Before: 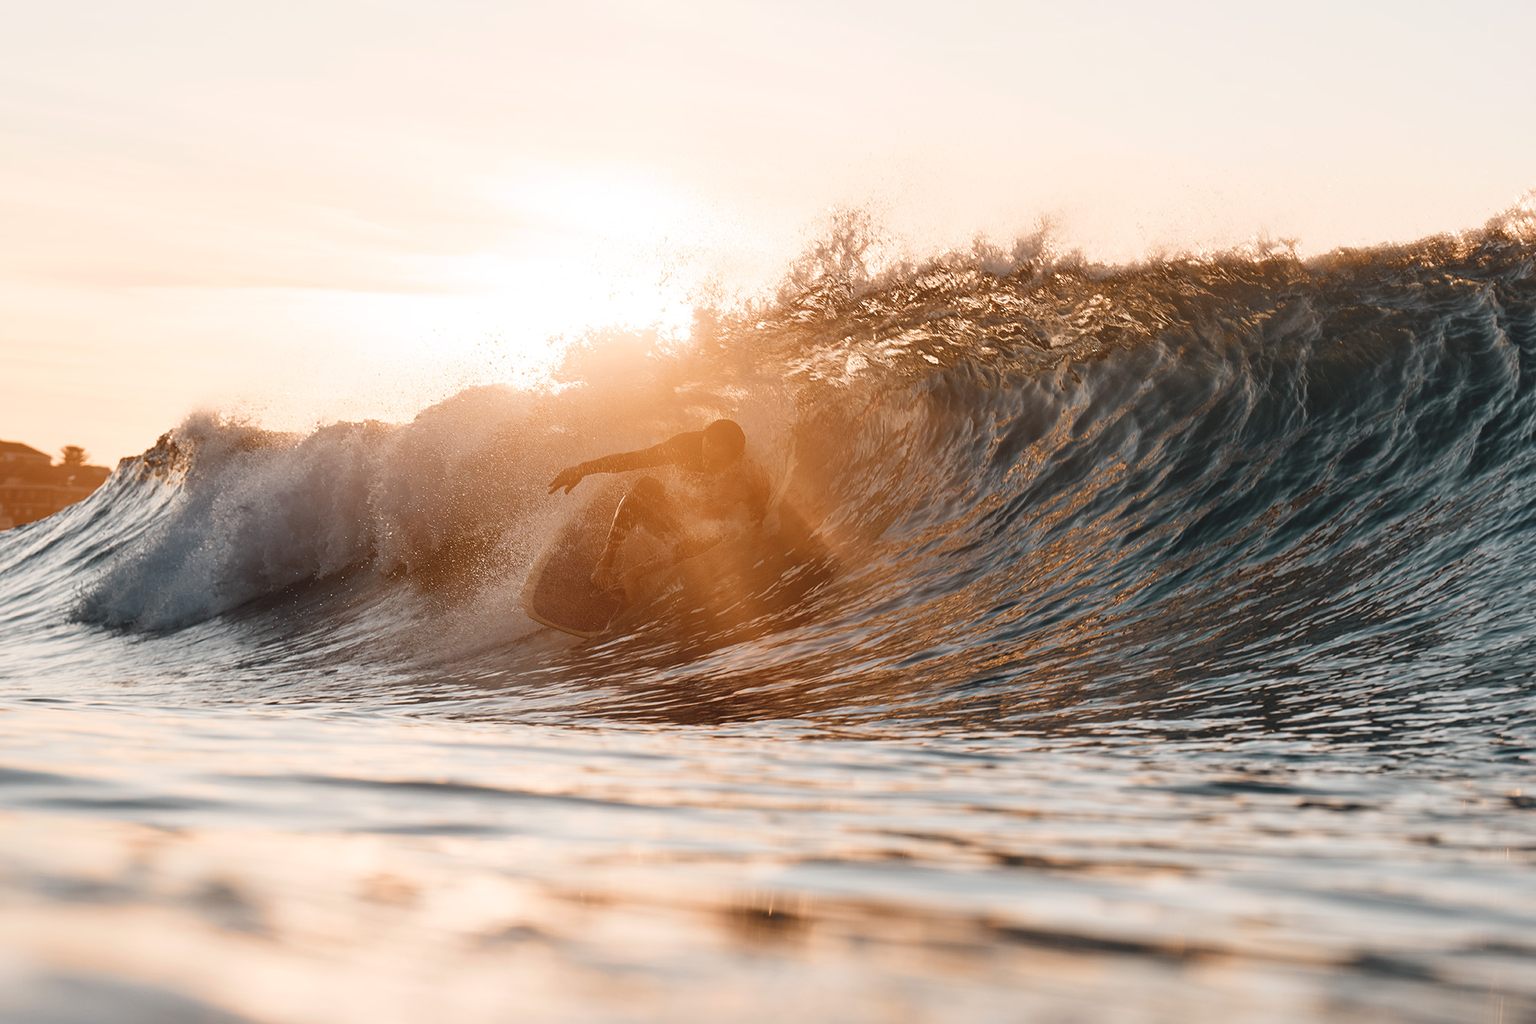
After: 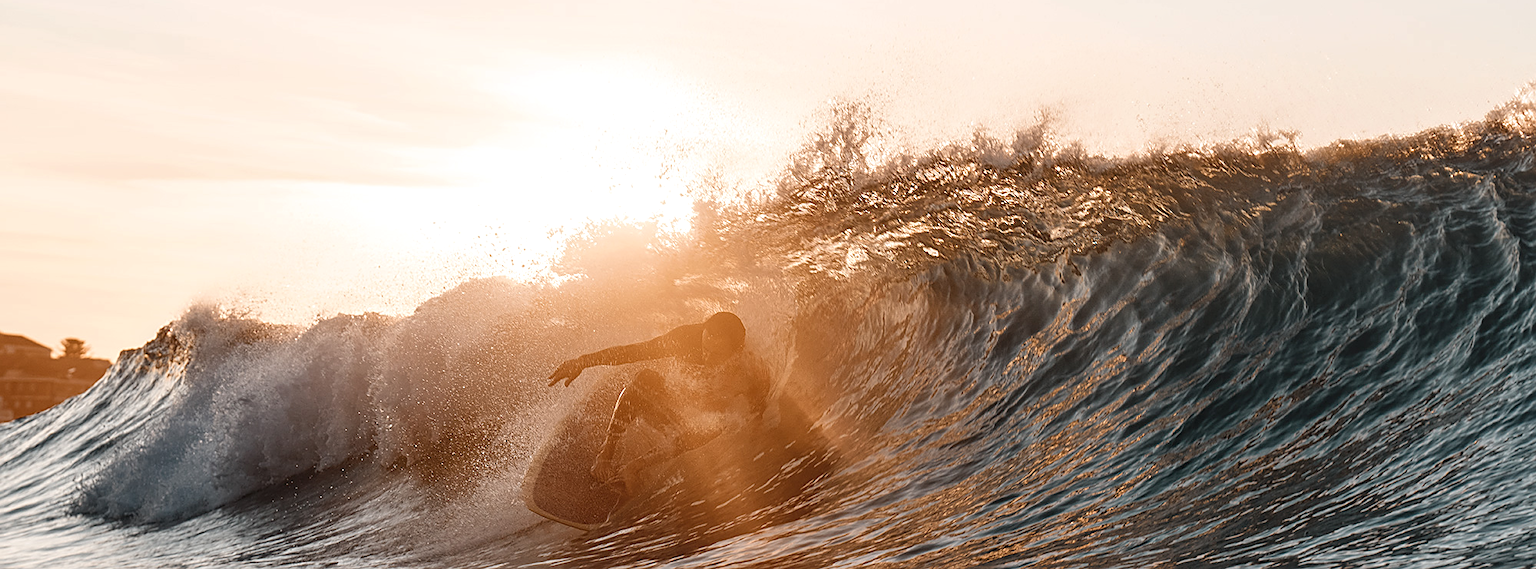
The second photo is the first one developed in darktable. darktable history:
crop and rotate: top 10.515%, bottom 33.759%
sharpen: on, module defaults
local contrast: detail 130%
